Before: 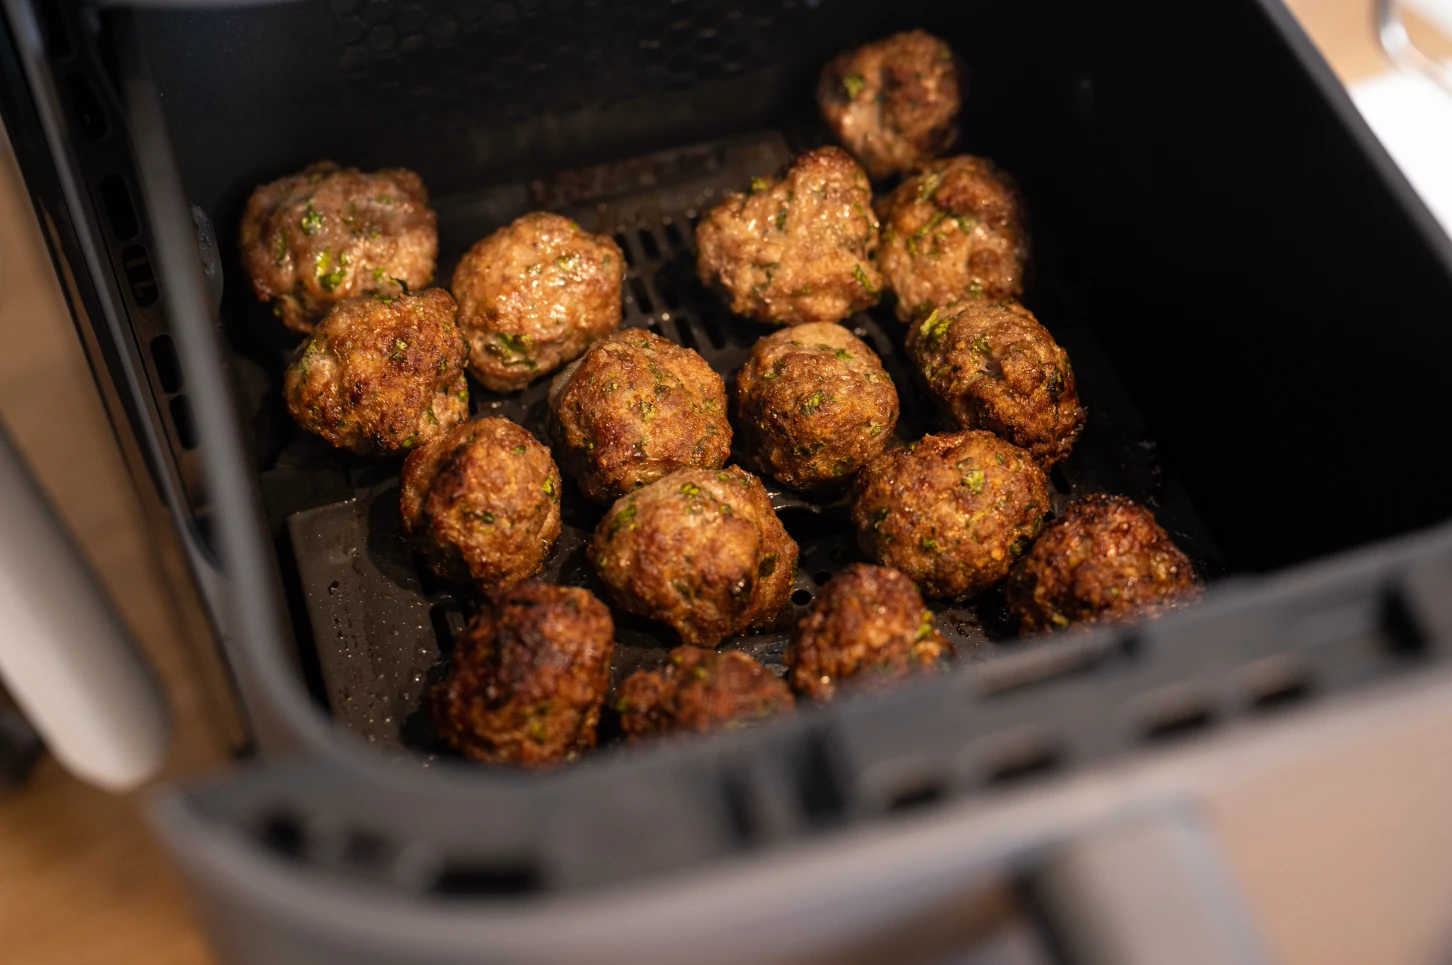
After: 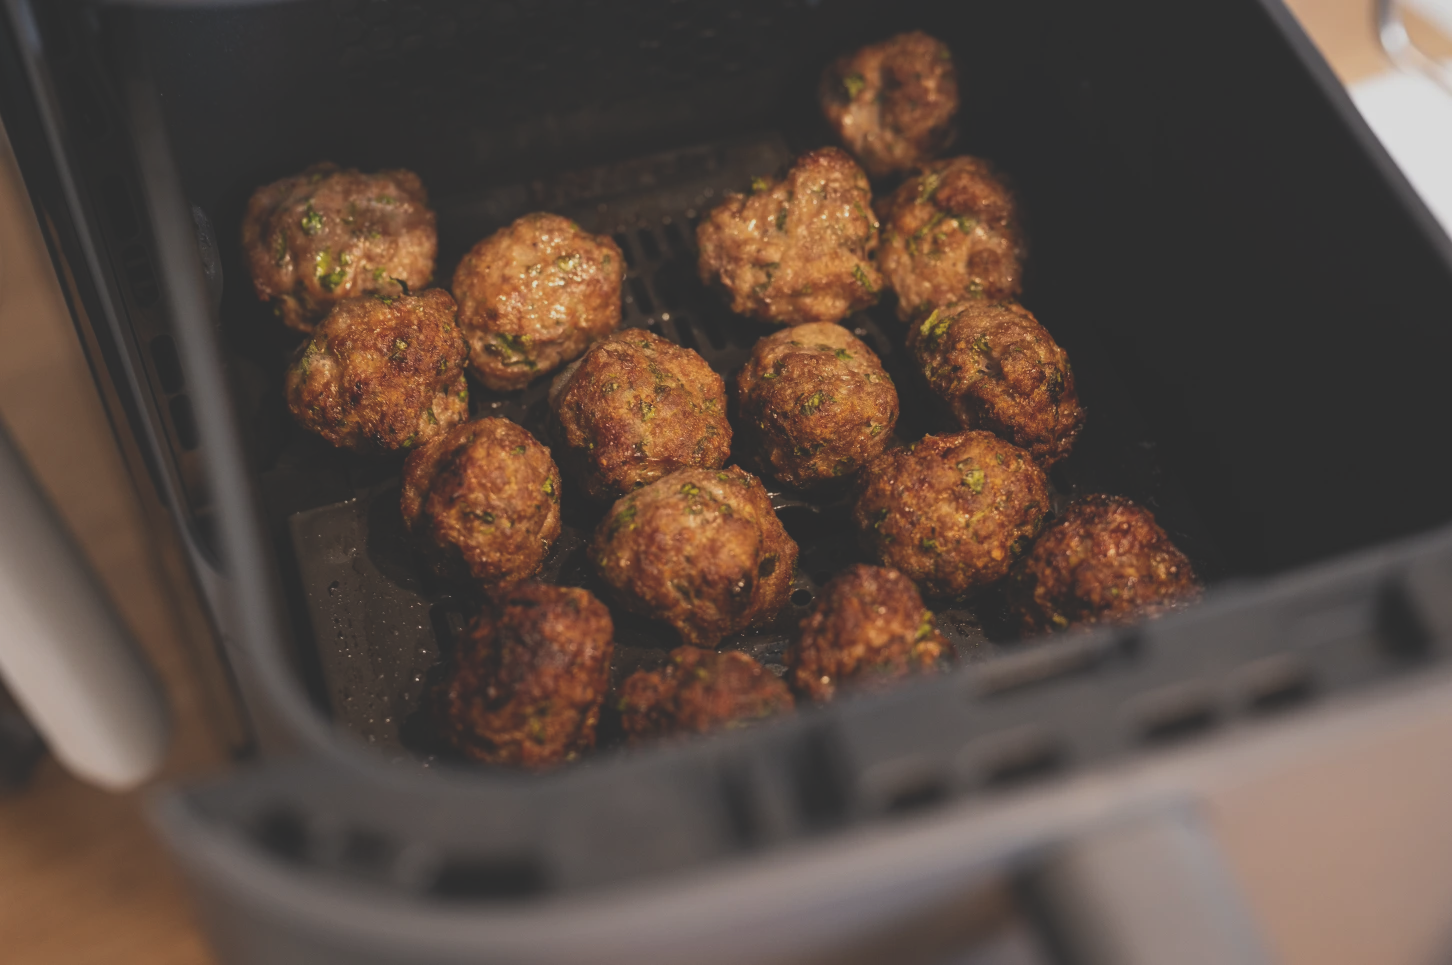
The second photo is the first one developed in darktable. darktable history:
exposure: black level correction -0.036, exposure -0.498 EV, compensate highlight preservation false
